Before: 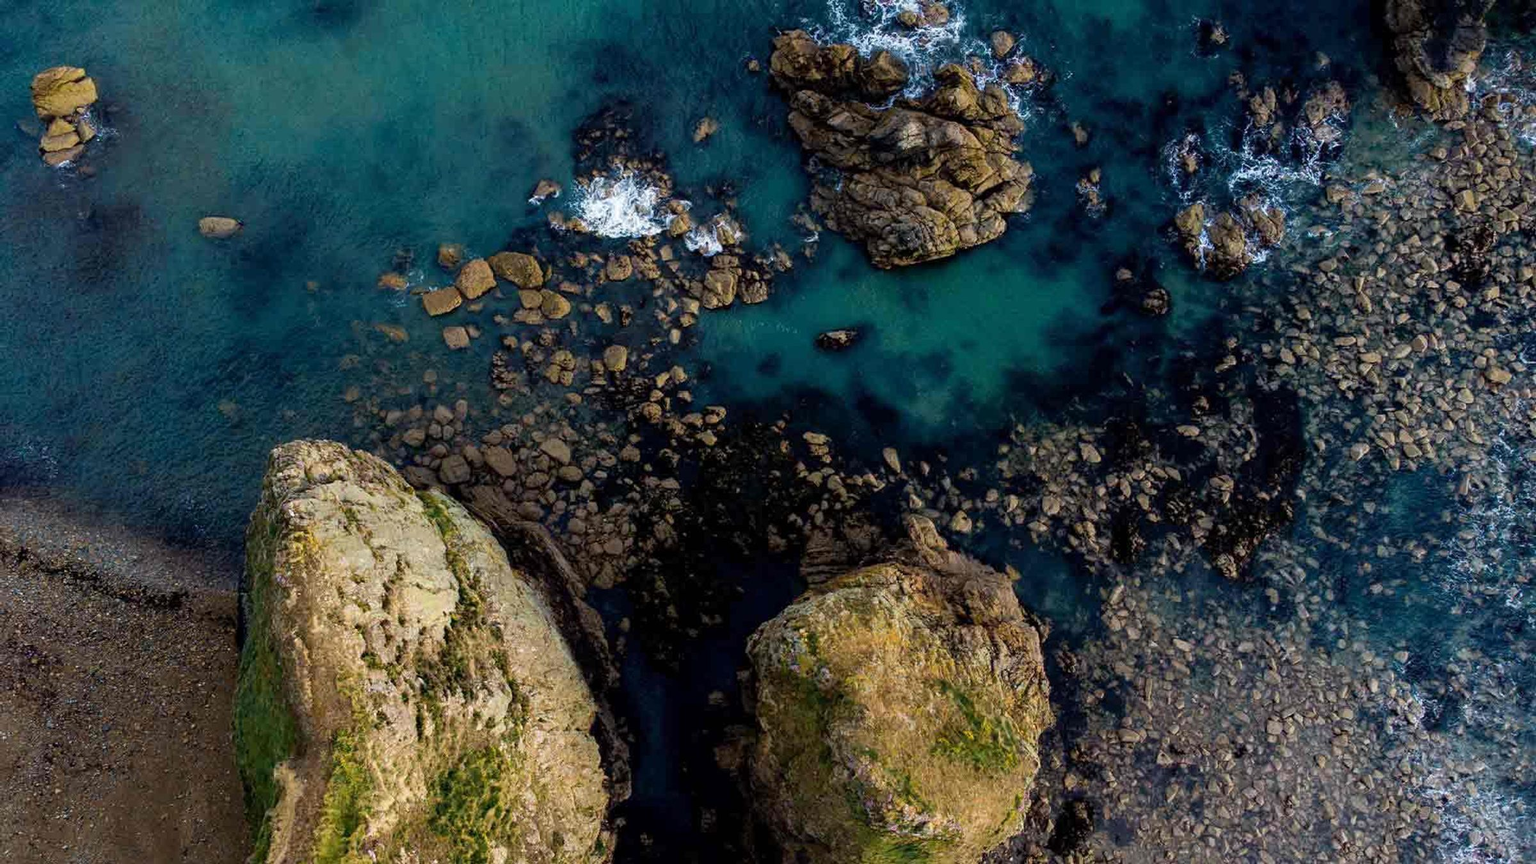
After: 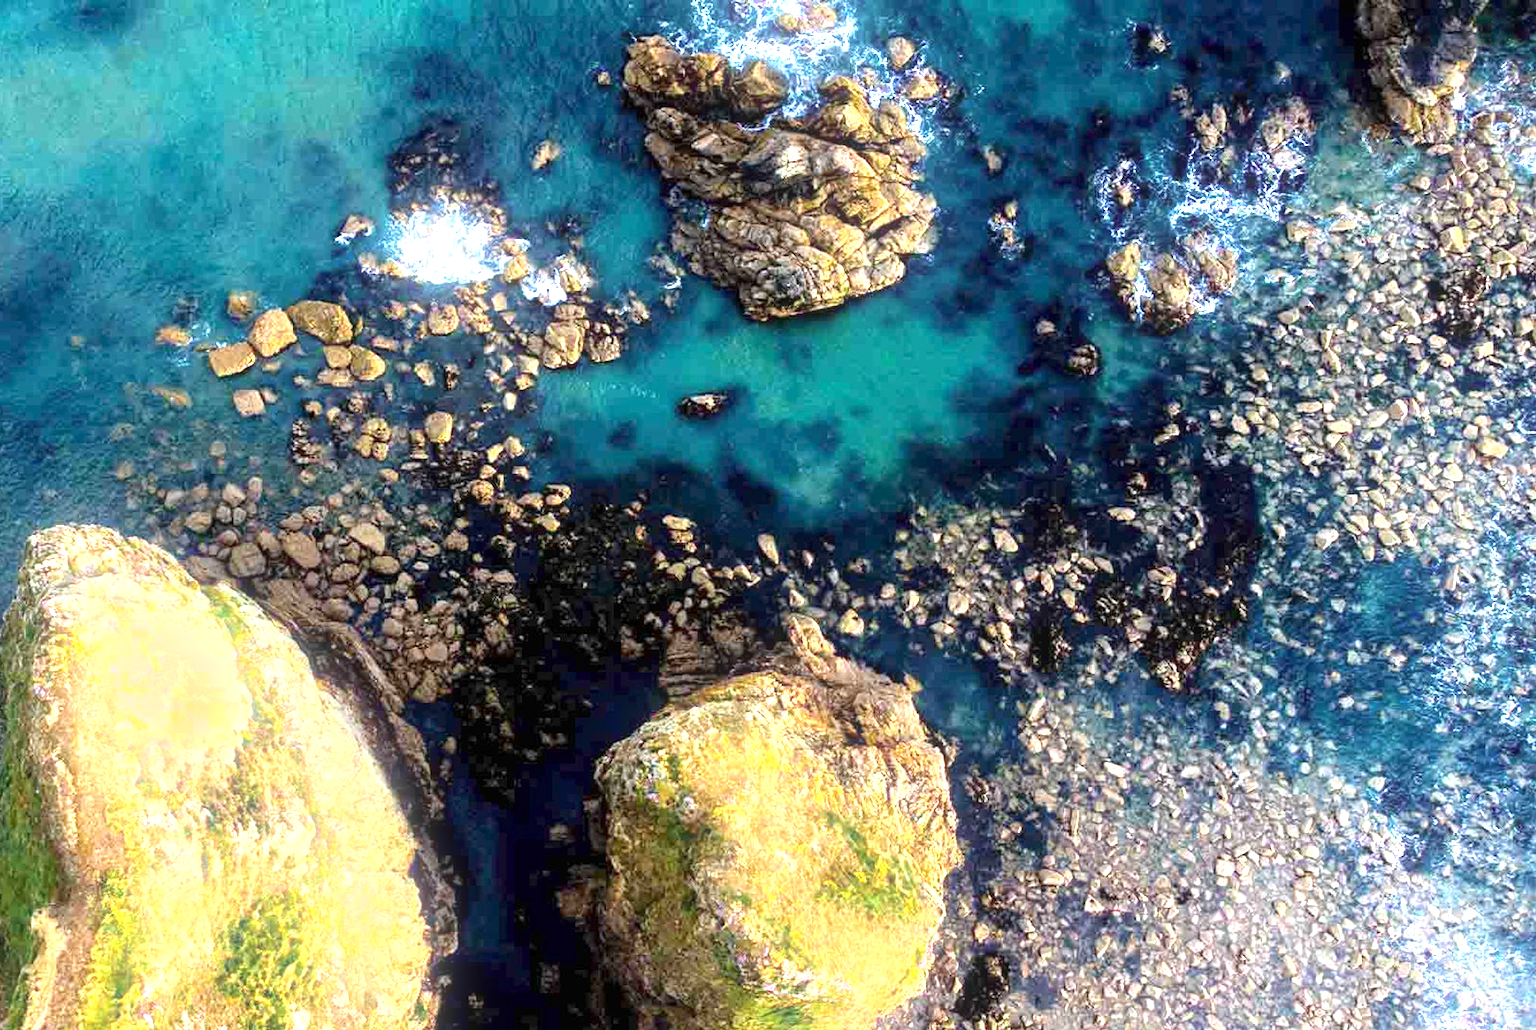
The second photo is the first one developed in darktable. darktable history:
exposure: exposure 2.04 EV, compensate highlight preservation false
bloom: size 9%, threshold 100%, strength 7%
crop: left 16.145%
